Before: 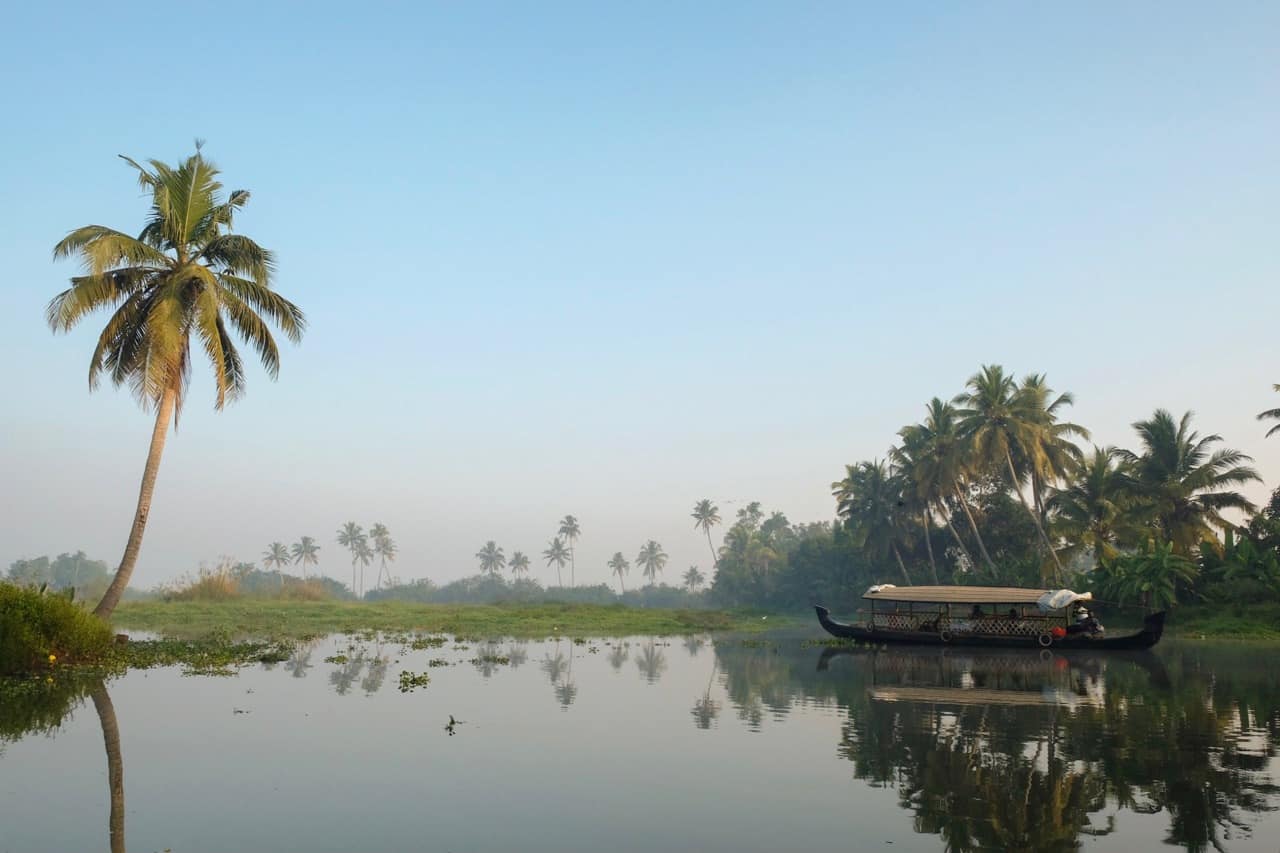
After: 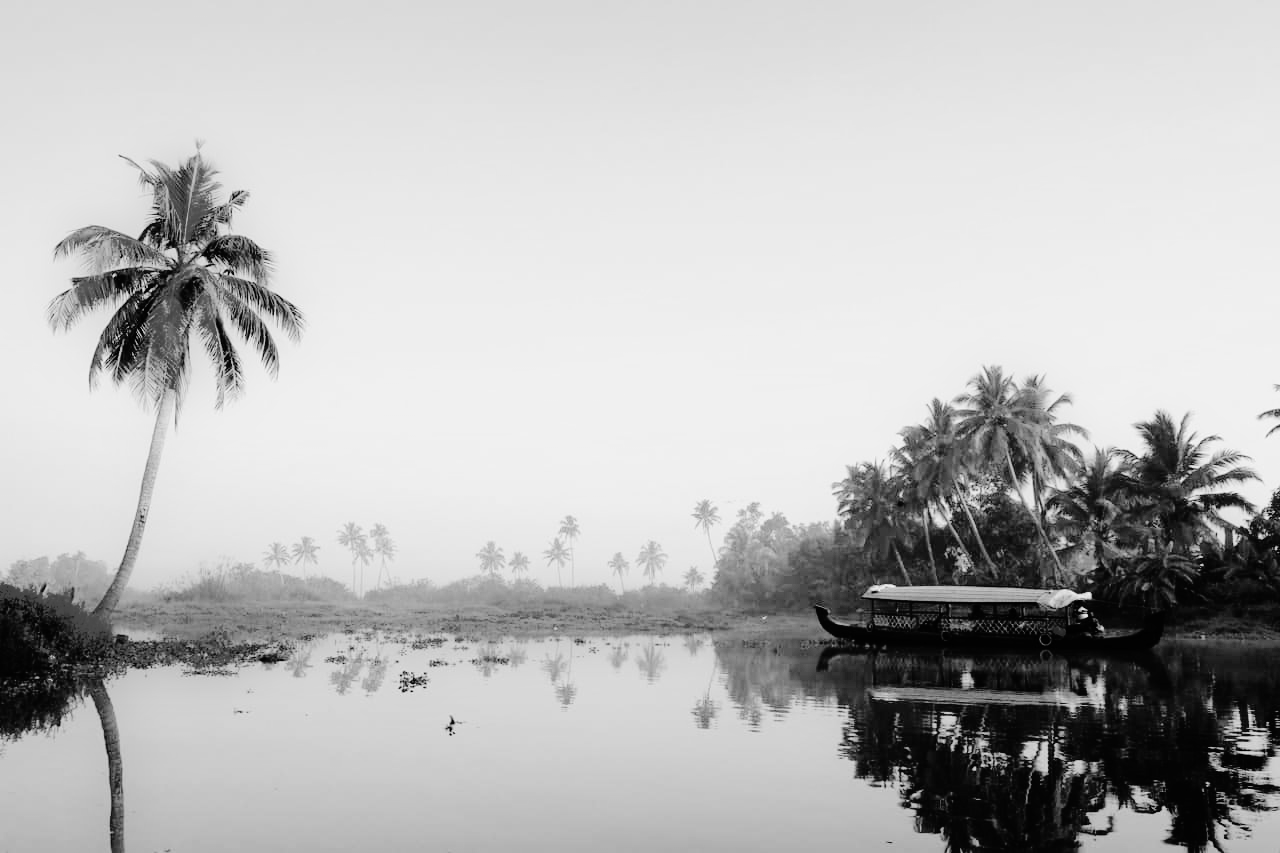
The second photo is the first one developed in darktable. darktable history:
base curve: curves: ch0 [(0, 0) (0.036, 0.01) (0.123, 0.254) (0.258, 0.504) (0.507, 0.748) (1, 1)], preserve colors none
tone equalizer: on, module defaults
monochrome: size 1
color correction: saturation 2.15
